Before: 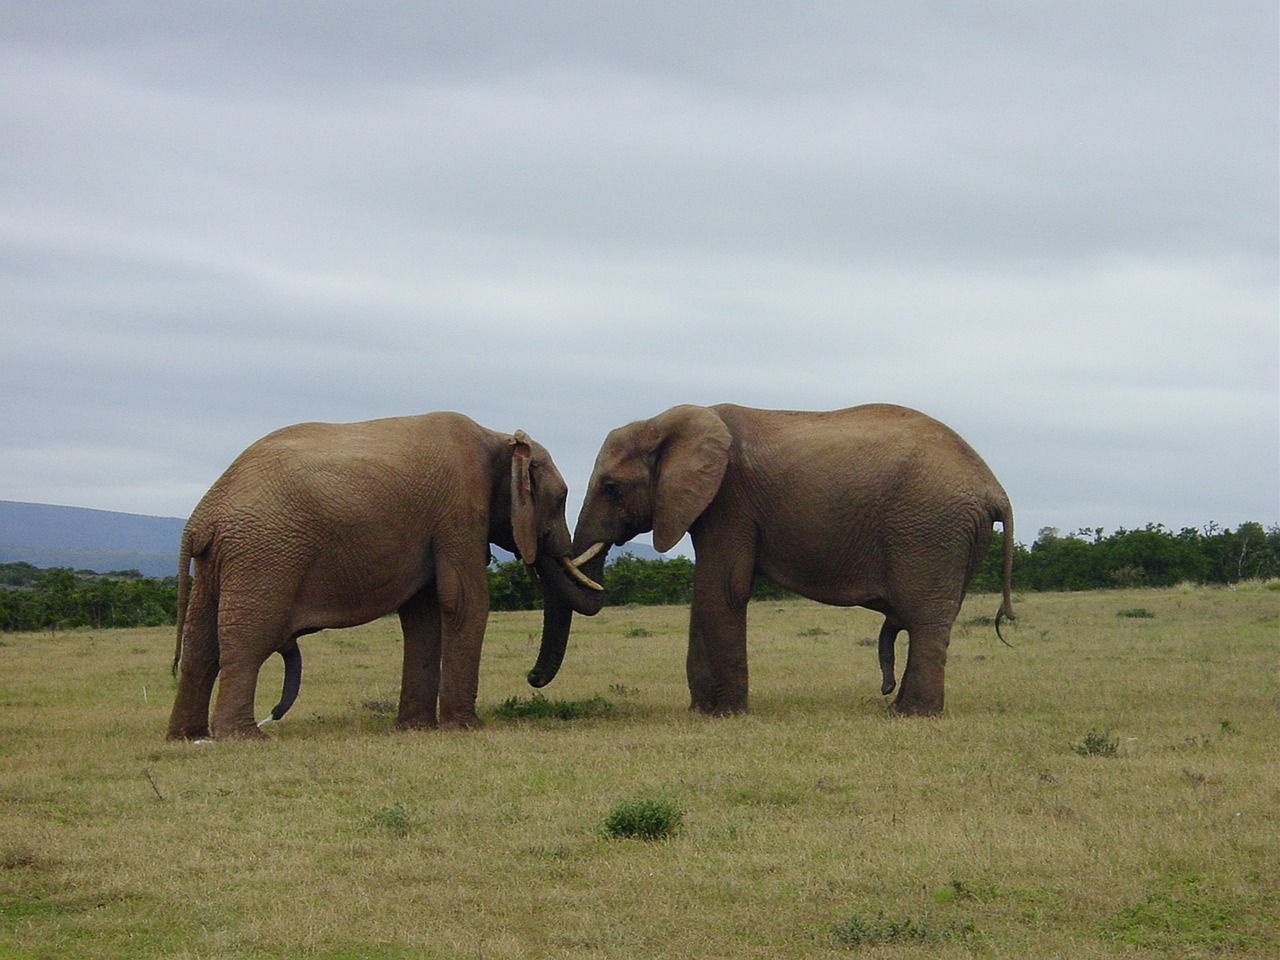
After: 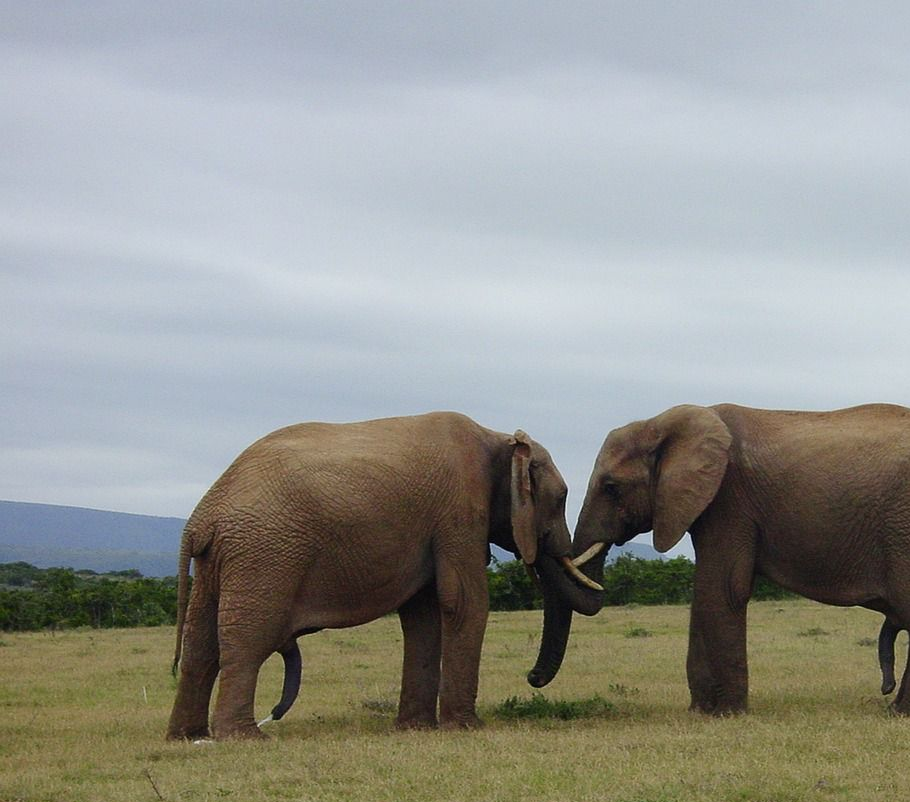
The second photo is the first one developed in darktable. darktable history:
crop: right 28.852%, bottom 16.439%
